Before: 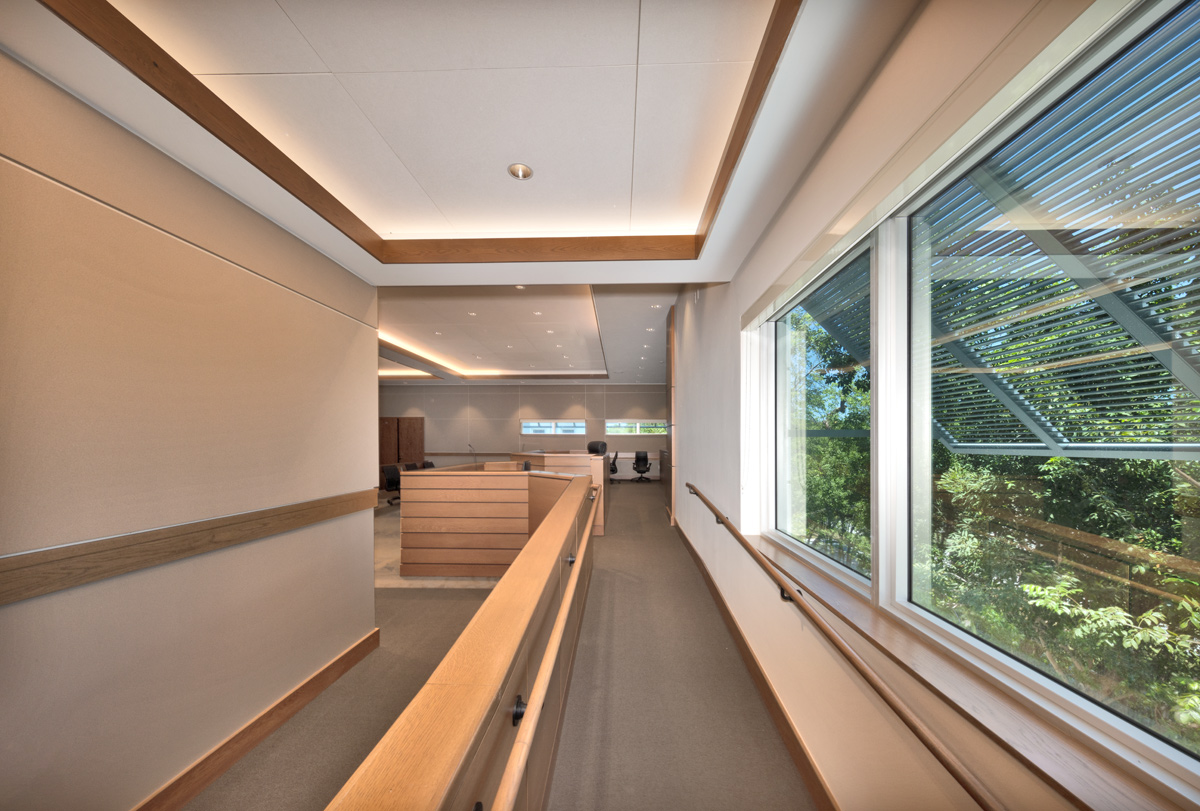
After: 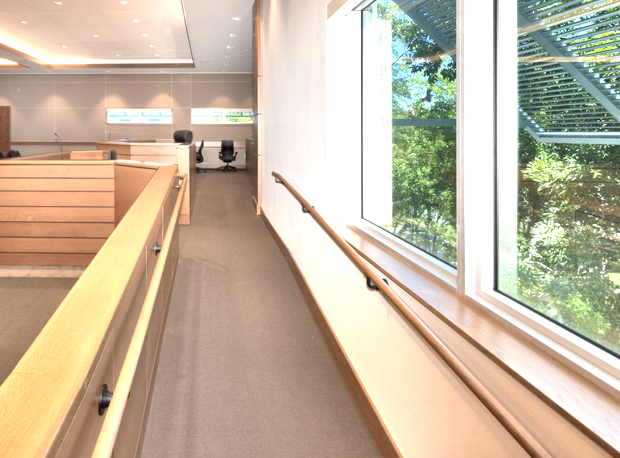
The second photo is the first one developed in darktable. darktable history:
crop: left 34.581%, top 38.36%, right 13.677%, bottom 5.139%
exposure: black level correction 0.001, exposure 1 EV, compensate highlight preservation false
